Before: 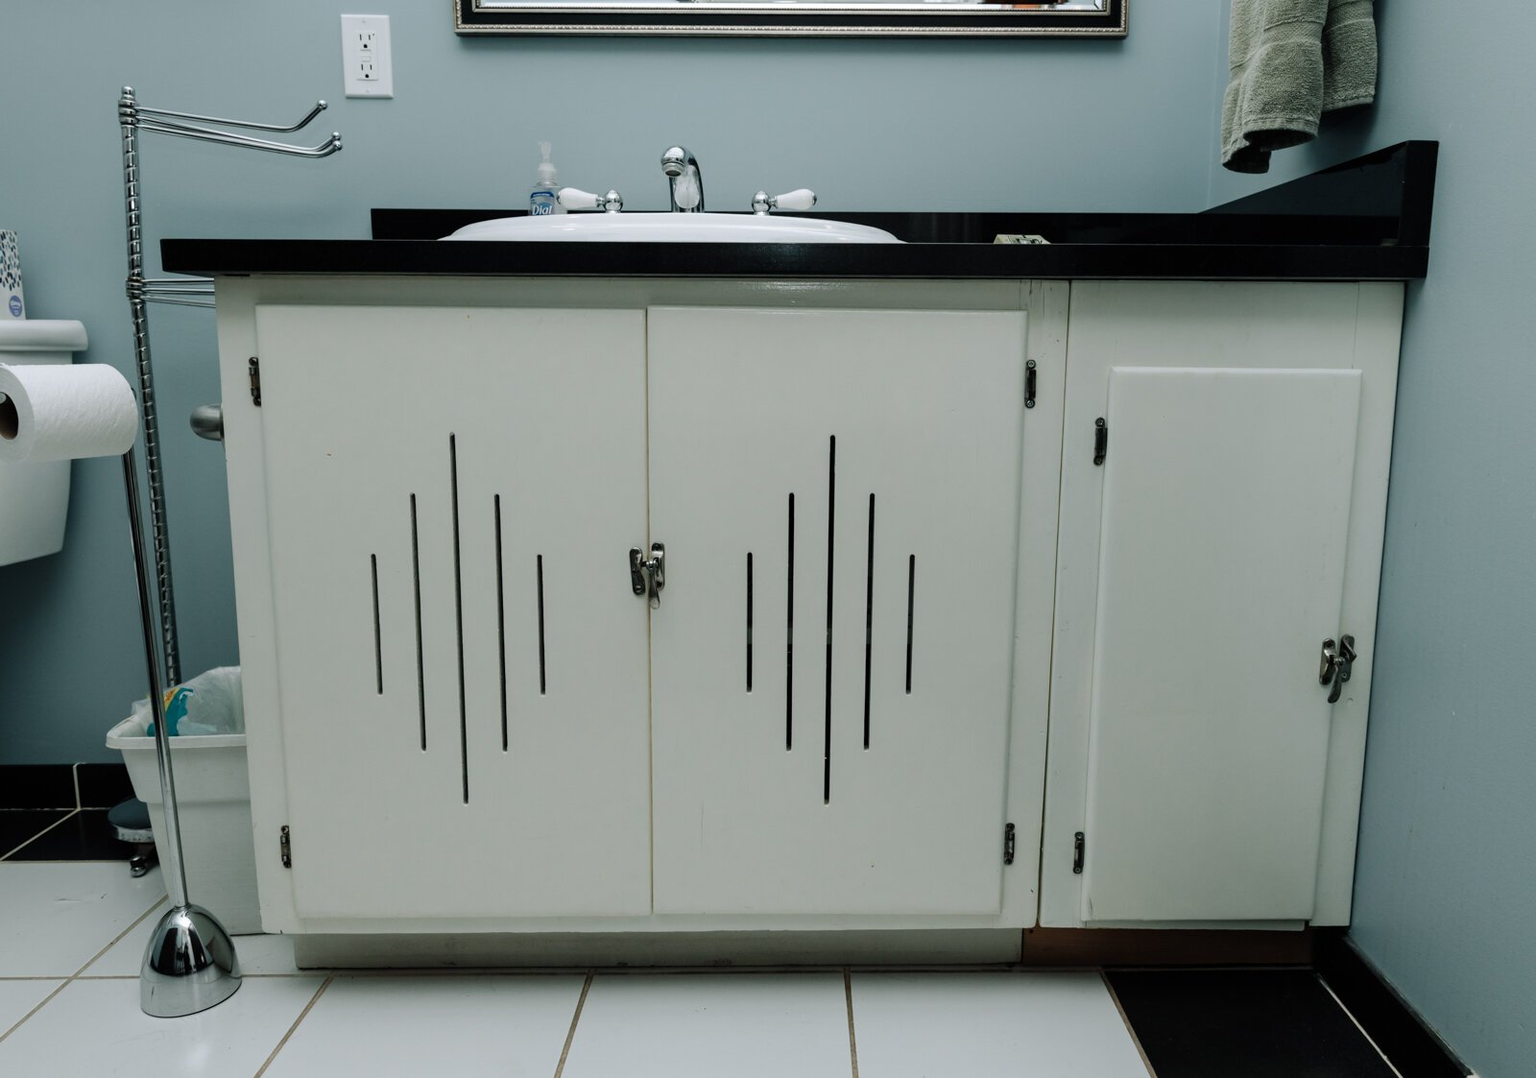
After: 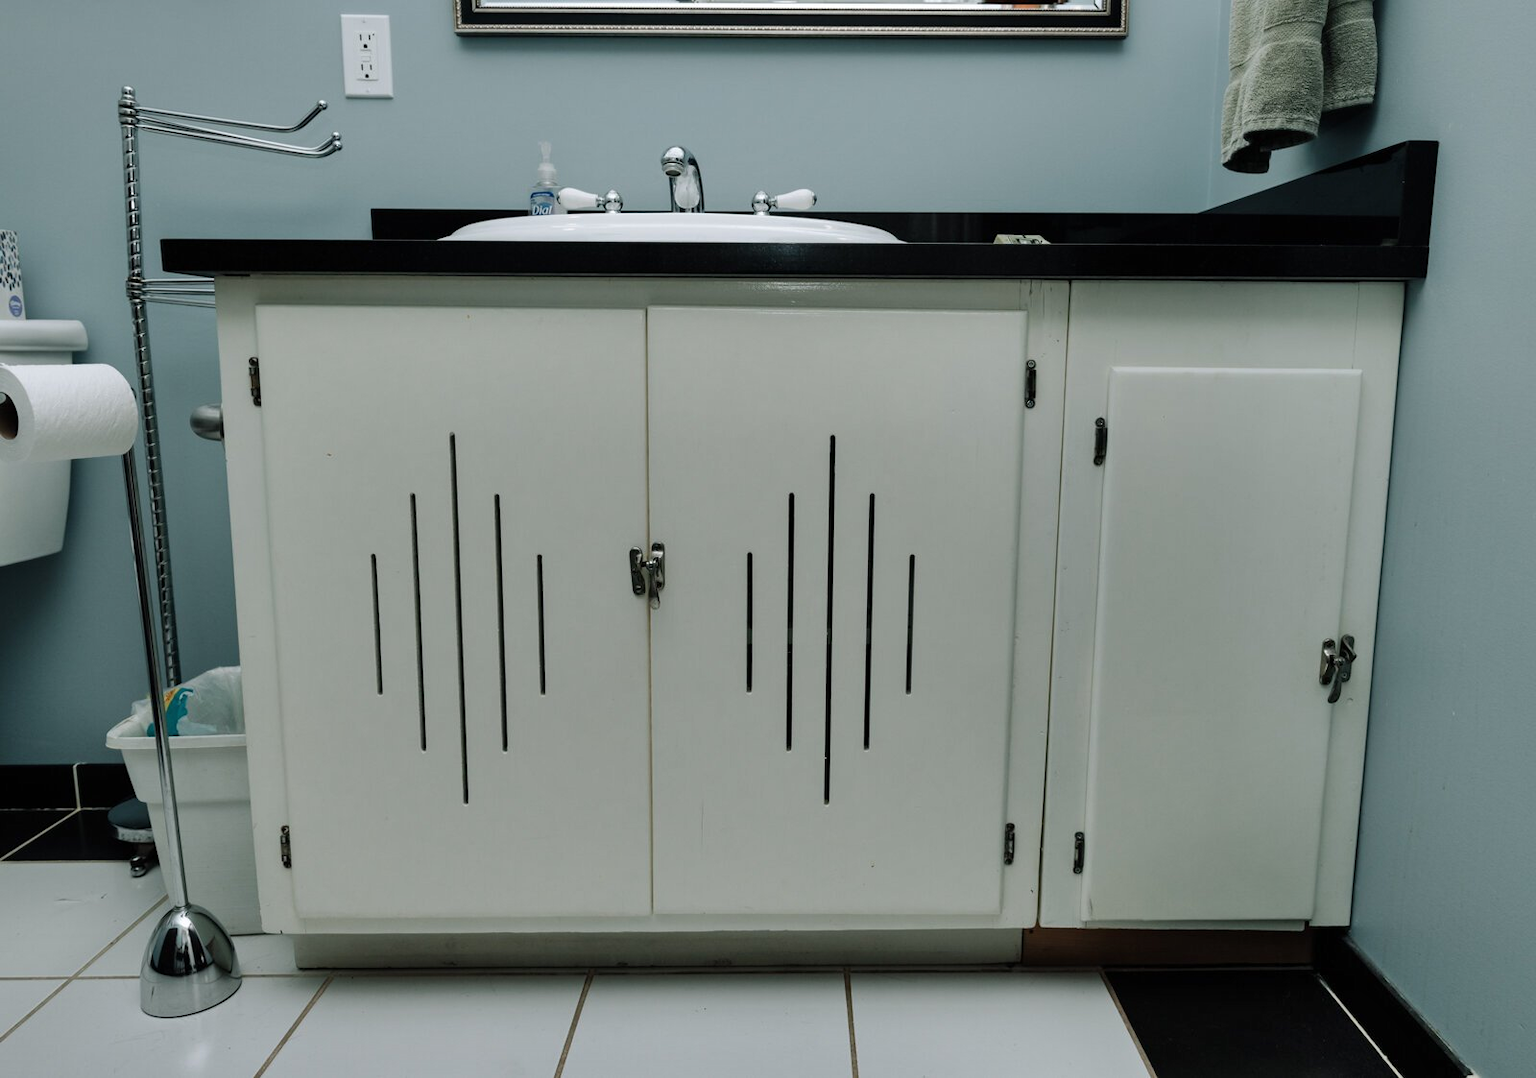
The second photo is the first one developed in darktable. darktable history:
shadows and highlights: white point adjustment 0.087, highlights -69.38, soften with gaussian
